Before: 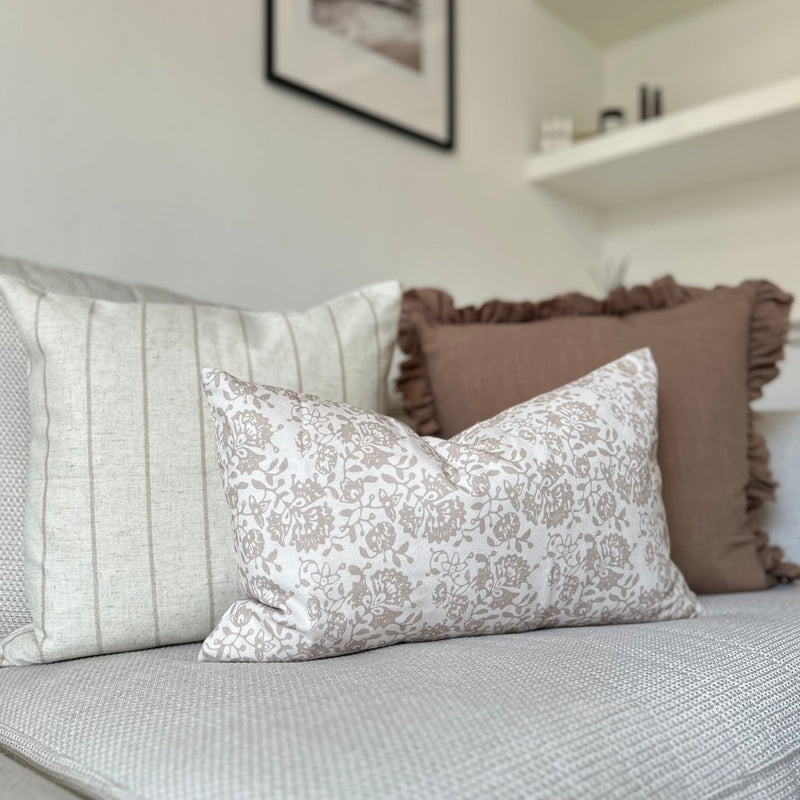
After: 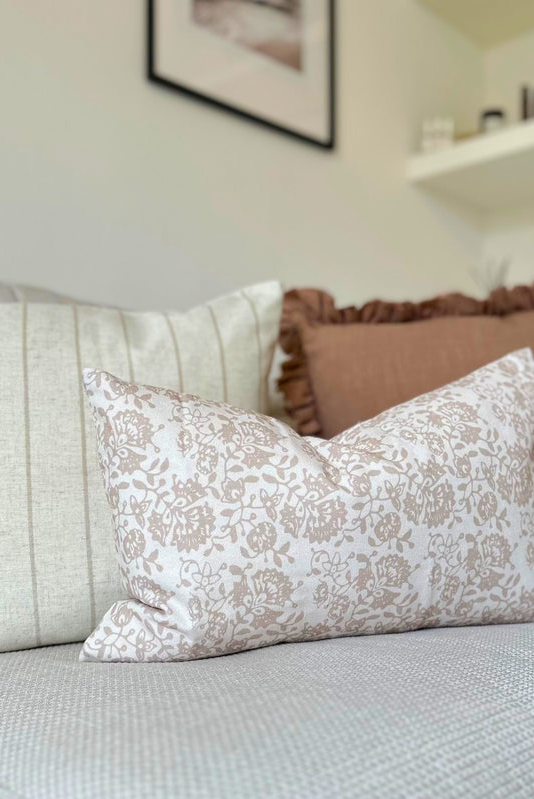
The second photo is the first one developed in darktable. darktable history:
color balance rgb: linear chroma grading › global chroma 40.026%, perceptual saturation grading › global saturation 0.303%, perceptual brilliance grading › mid-tones 10.943%, perceptual brilliance grading › shadows 15.724%
tone equalizer: -7 EV 0.208 EV, -6 EV 0.081 EV, -5 EV 0.07 EV, -4 EV 0.021 EV, -2 EV -0.024 EV, -1 EV -0.061 EV, +0 EV -0.051 EV
crop and rotate: left 15.018%, right 18.111%
